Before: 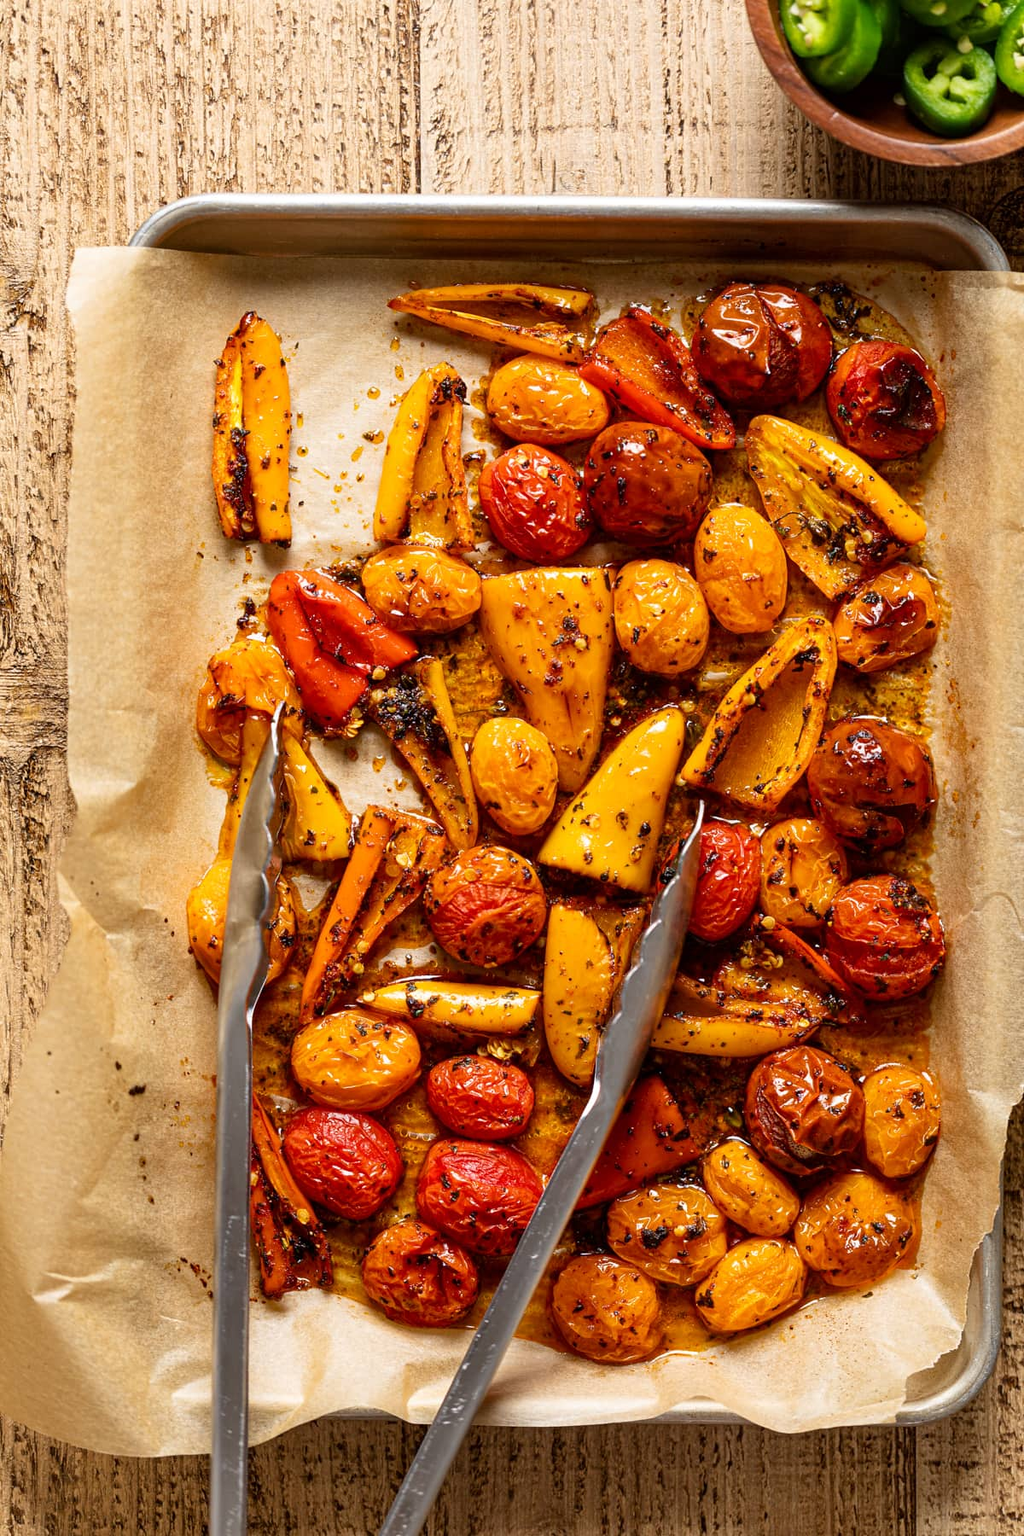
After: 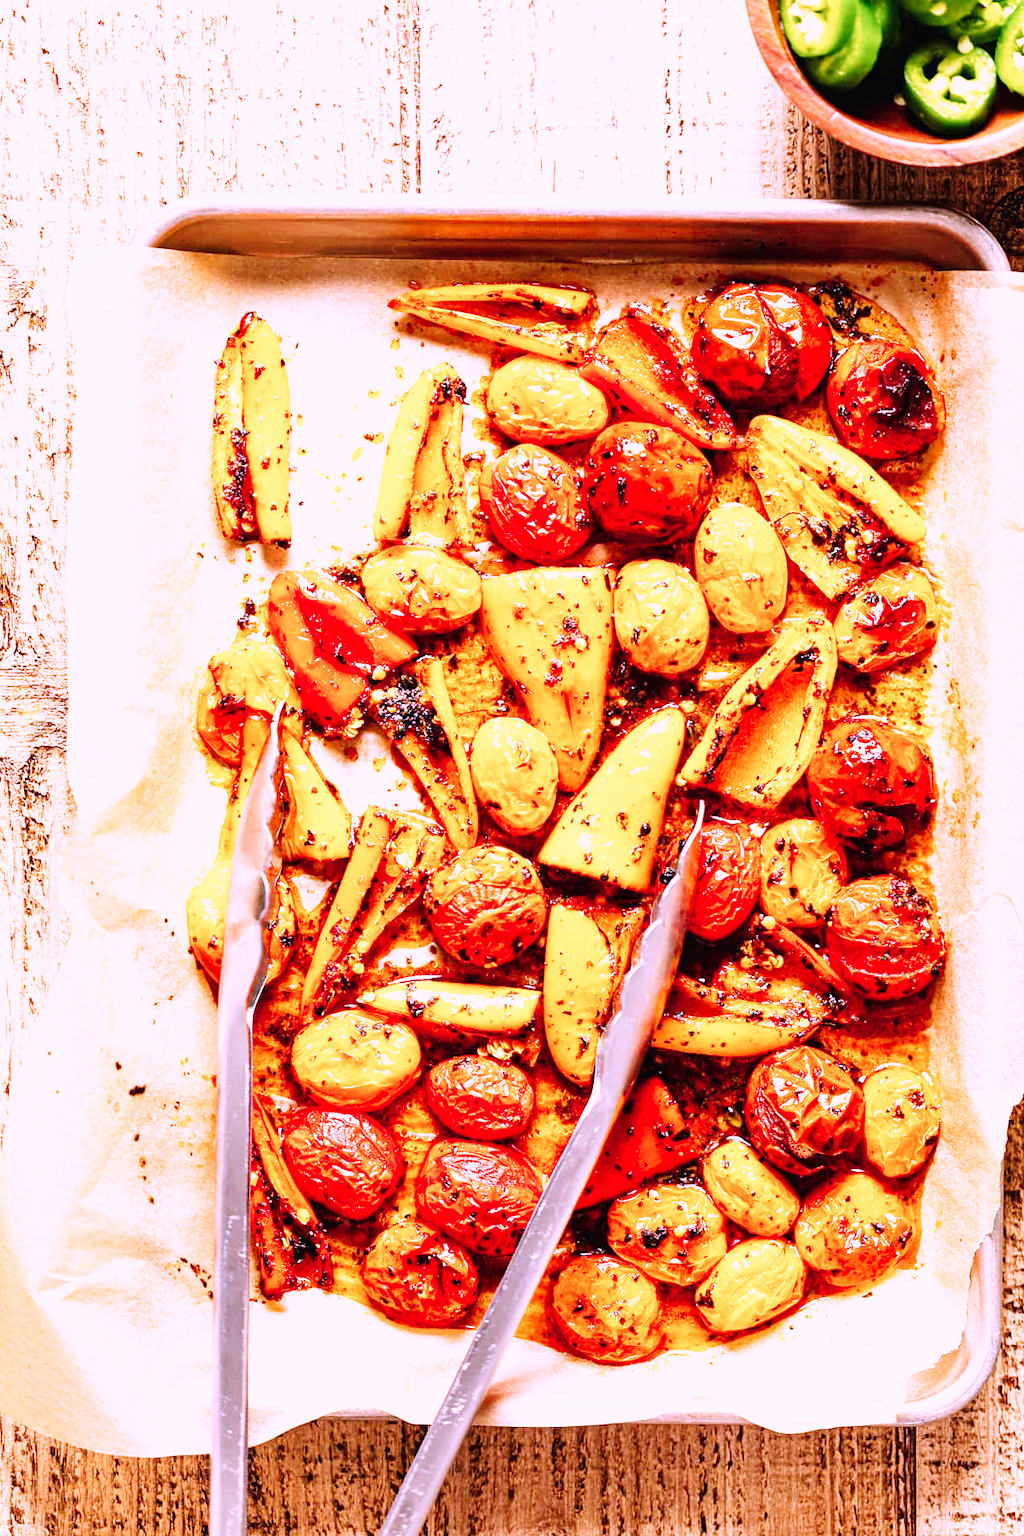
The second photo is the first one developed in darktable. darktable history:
color correction: highlights a* 16.18, highlights b* -20.48
exposure: black level correction 0, exposure 0.691 EV, compensate exposure bias true, compensate highlight preservation false
base curve: curves: ch0 [(0, 0.003) (0.001, 0.002) (0.006, 0.004) (0.02, 0.022) (0.048, 0.086) (0.094, 0.234) (0.162, 0.431) (0.258, 0.629) (0.385, 0.8) (0.548, 0.918) (0.751, 0.988) (1, 1)], preserve colors none
